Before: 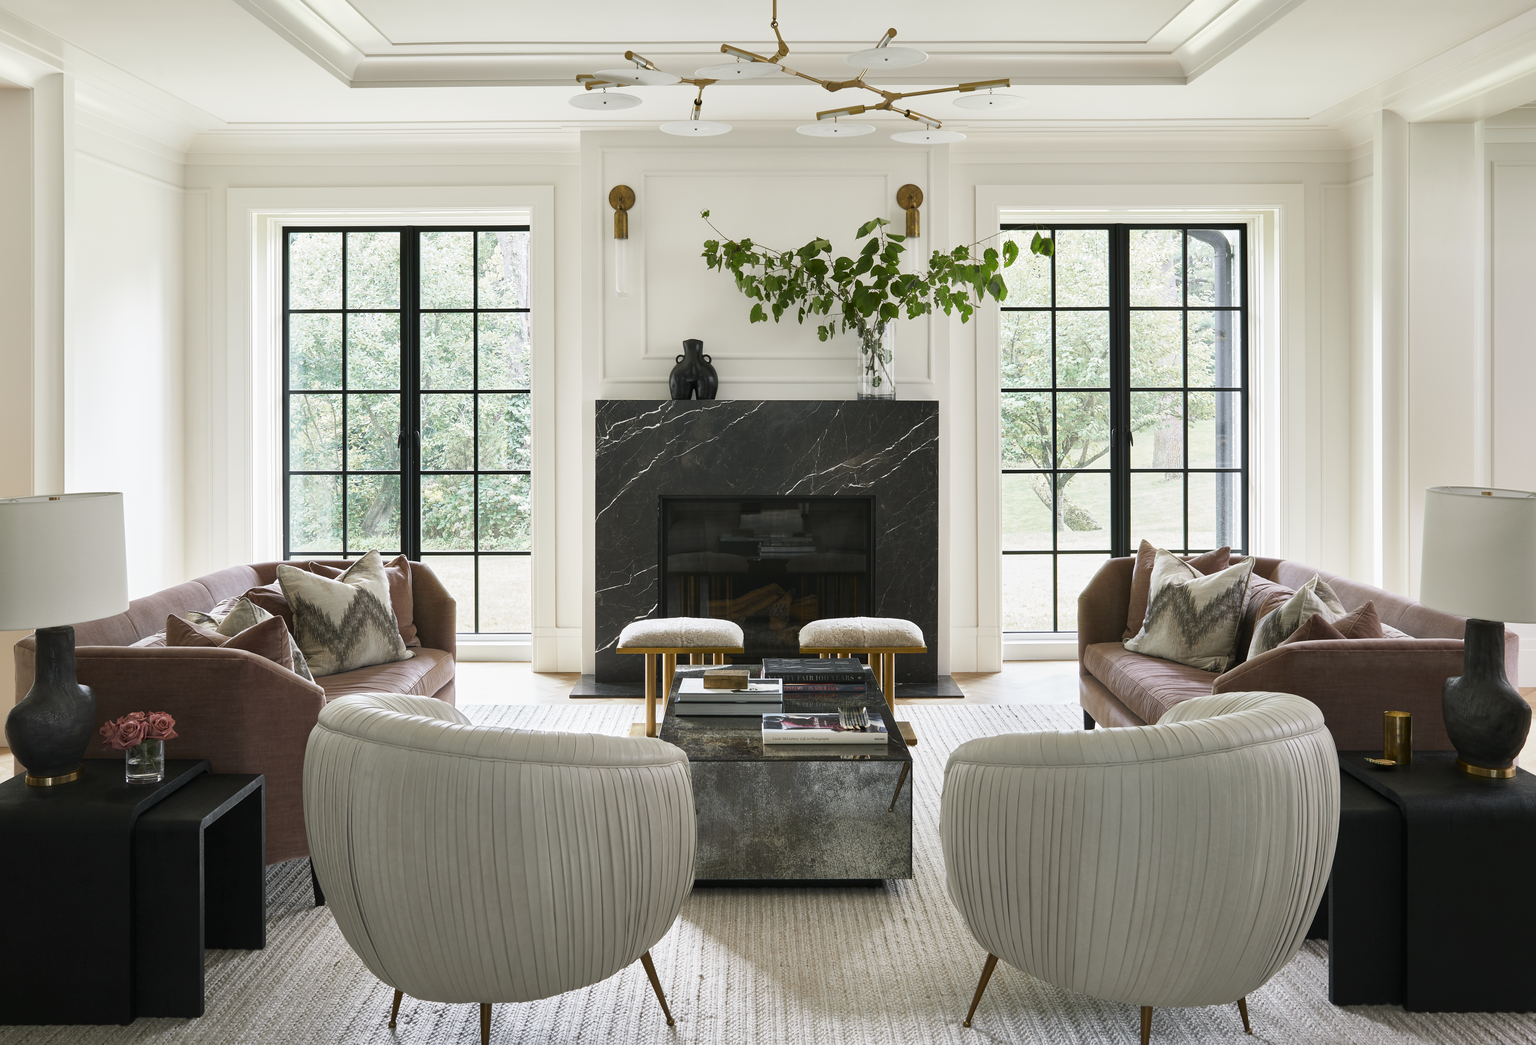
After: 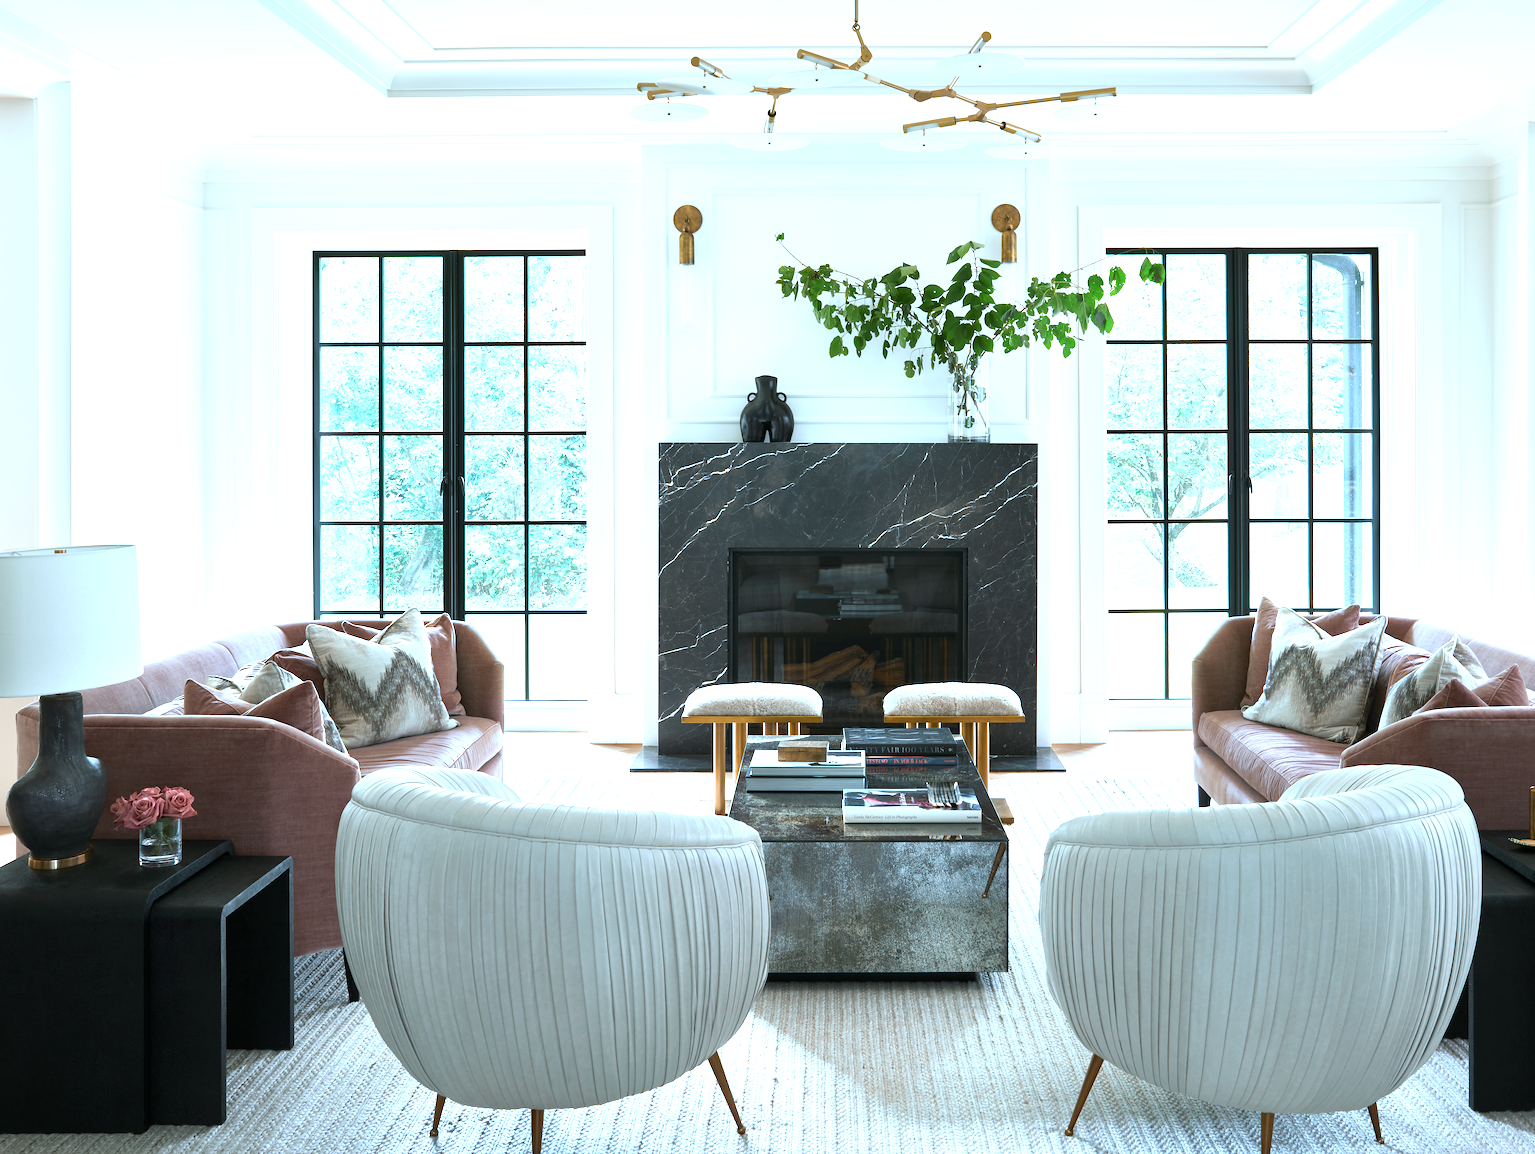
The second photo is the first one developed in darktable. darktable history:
exposure: black level correction 0, exposure 1 EV, compensate exposure bias true, compensate highlight preservation false
crop: right 9.509%, bottom 0.031%
color correction: highlights a* -9.73, highlights b* -21.22
